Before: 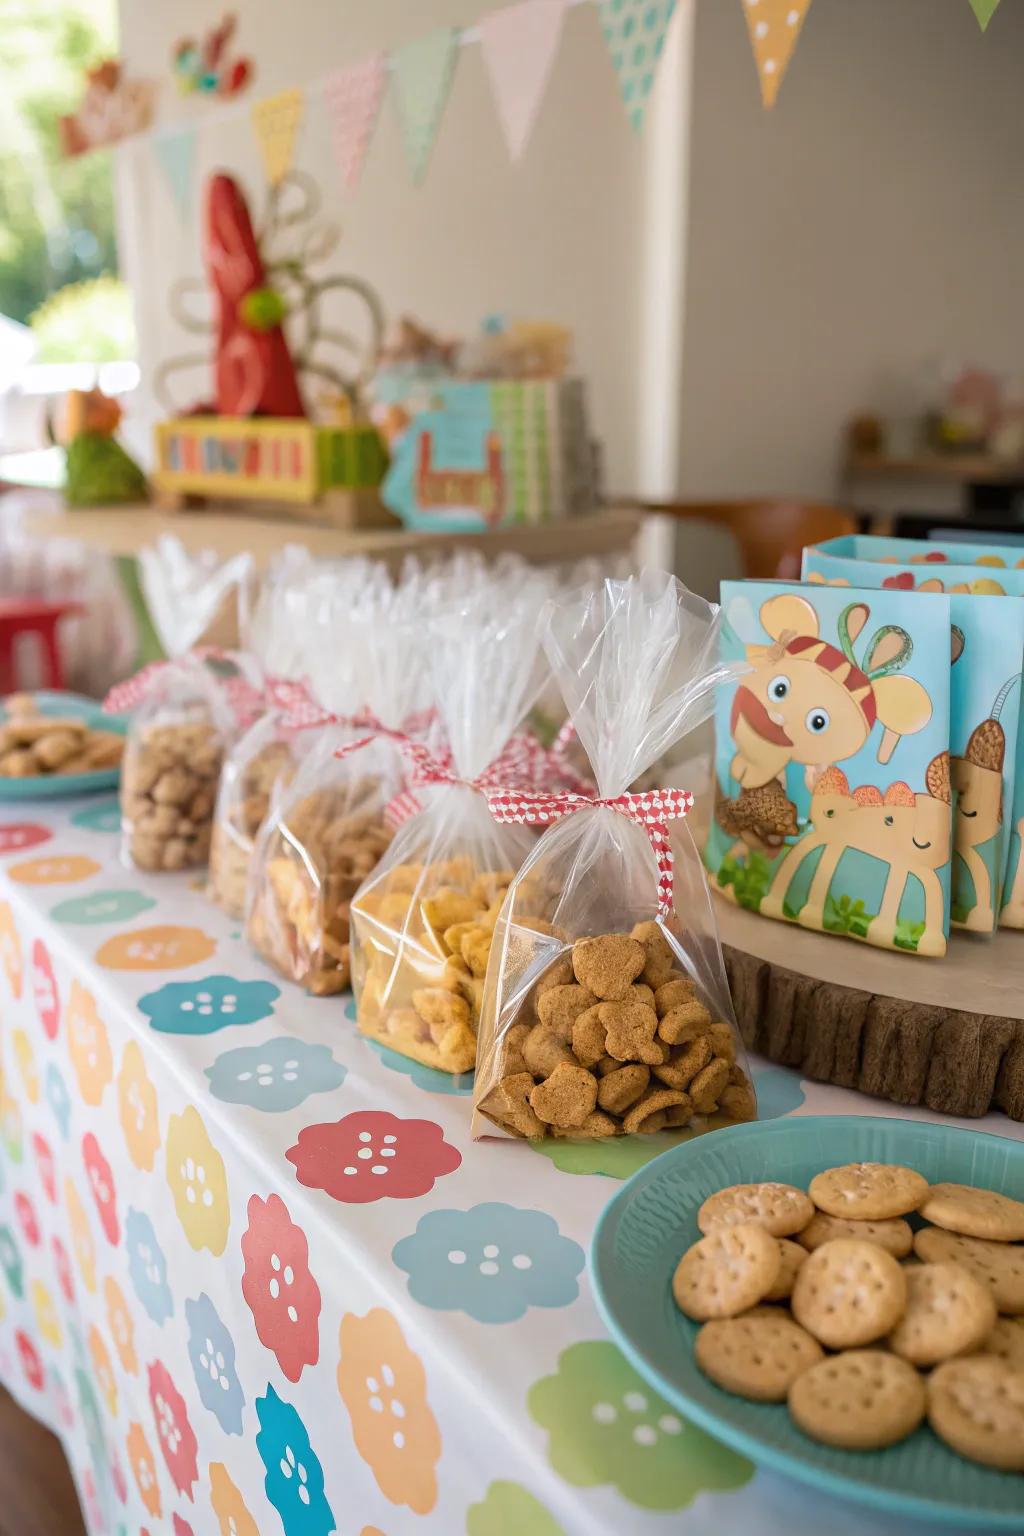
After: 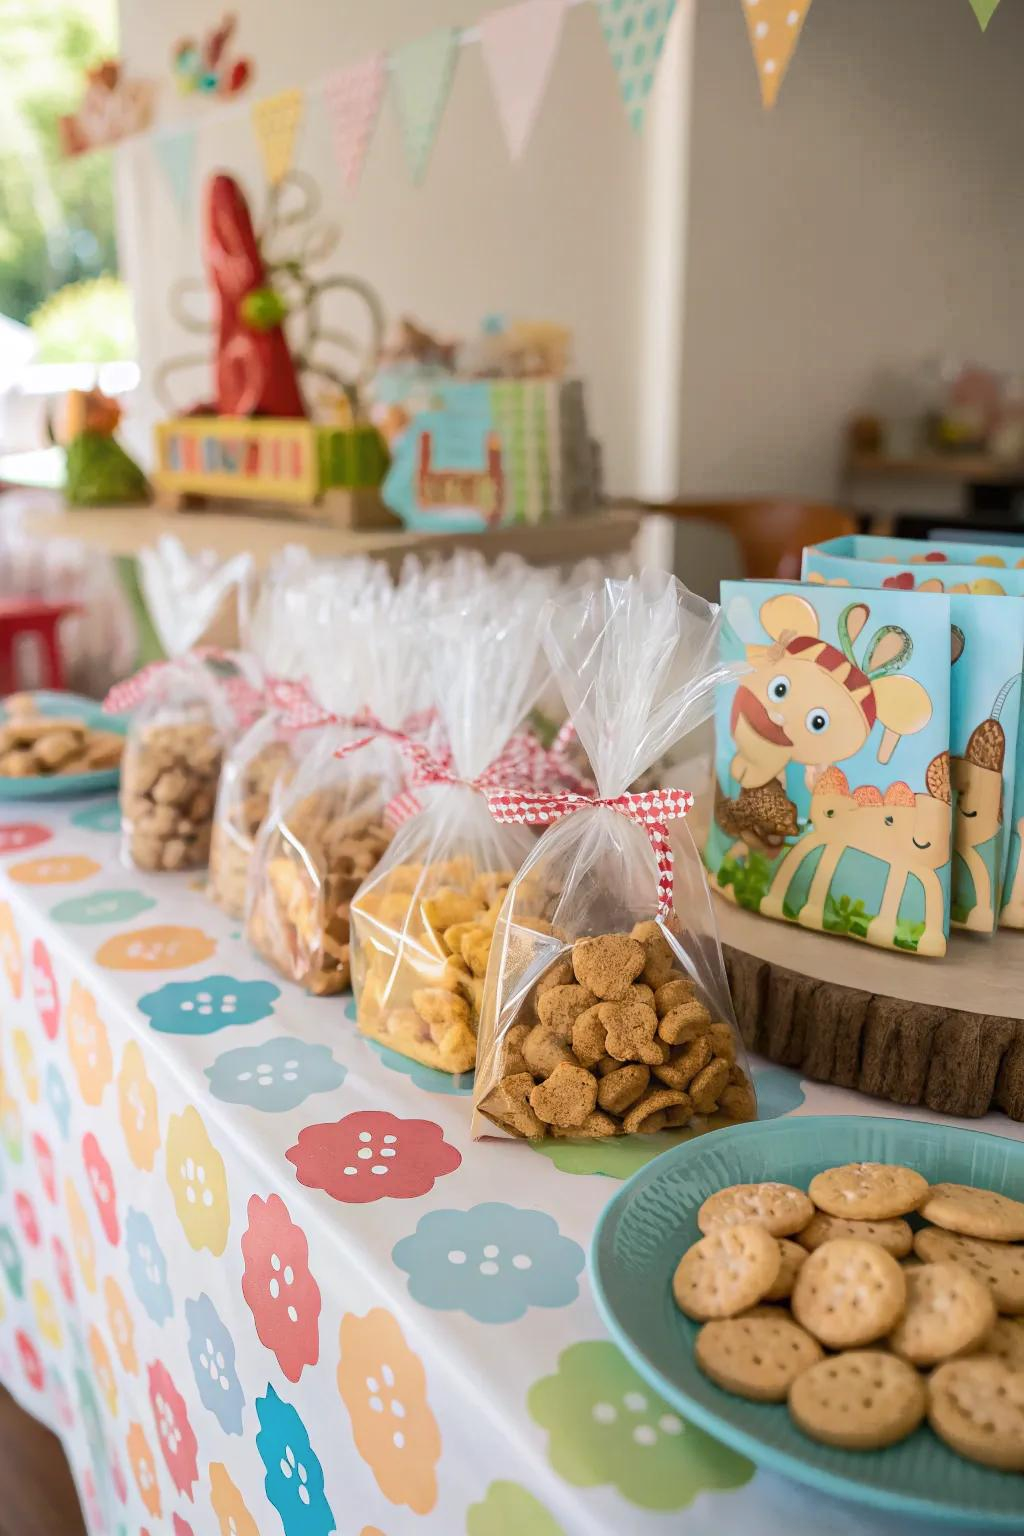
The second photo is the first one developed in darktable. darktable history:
tone curve: curves: ch0 [(0, 0) (0.003, 0.003) (0.011, 0.011) (0.025, 0.024) (0.044, 0.043) (0.069, 0.068) (0.1, 0.097) (0.136, 0.133) (0.177, 0.173) (0.224, 0.219) (0.277, 0.271) (0.335, 0.327) (0.399, 0.39) (0.468, 0.457) (0.543, 0.582) (0.623, 0.655) (0.709, 0.734) (0.801, 0.817) (0.898, 0.906) (1, 1)], color space Lab, independent channels, preserve colors none
